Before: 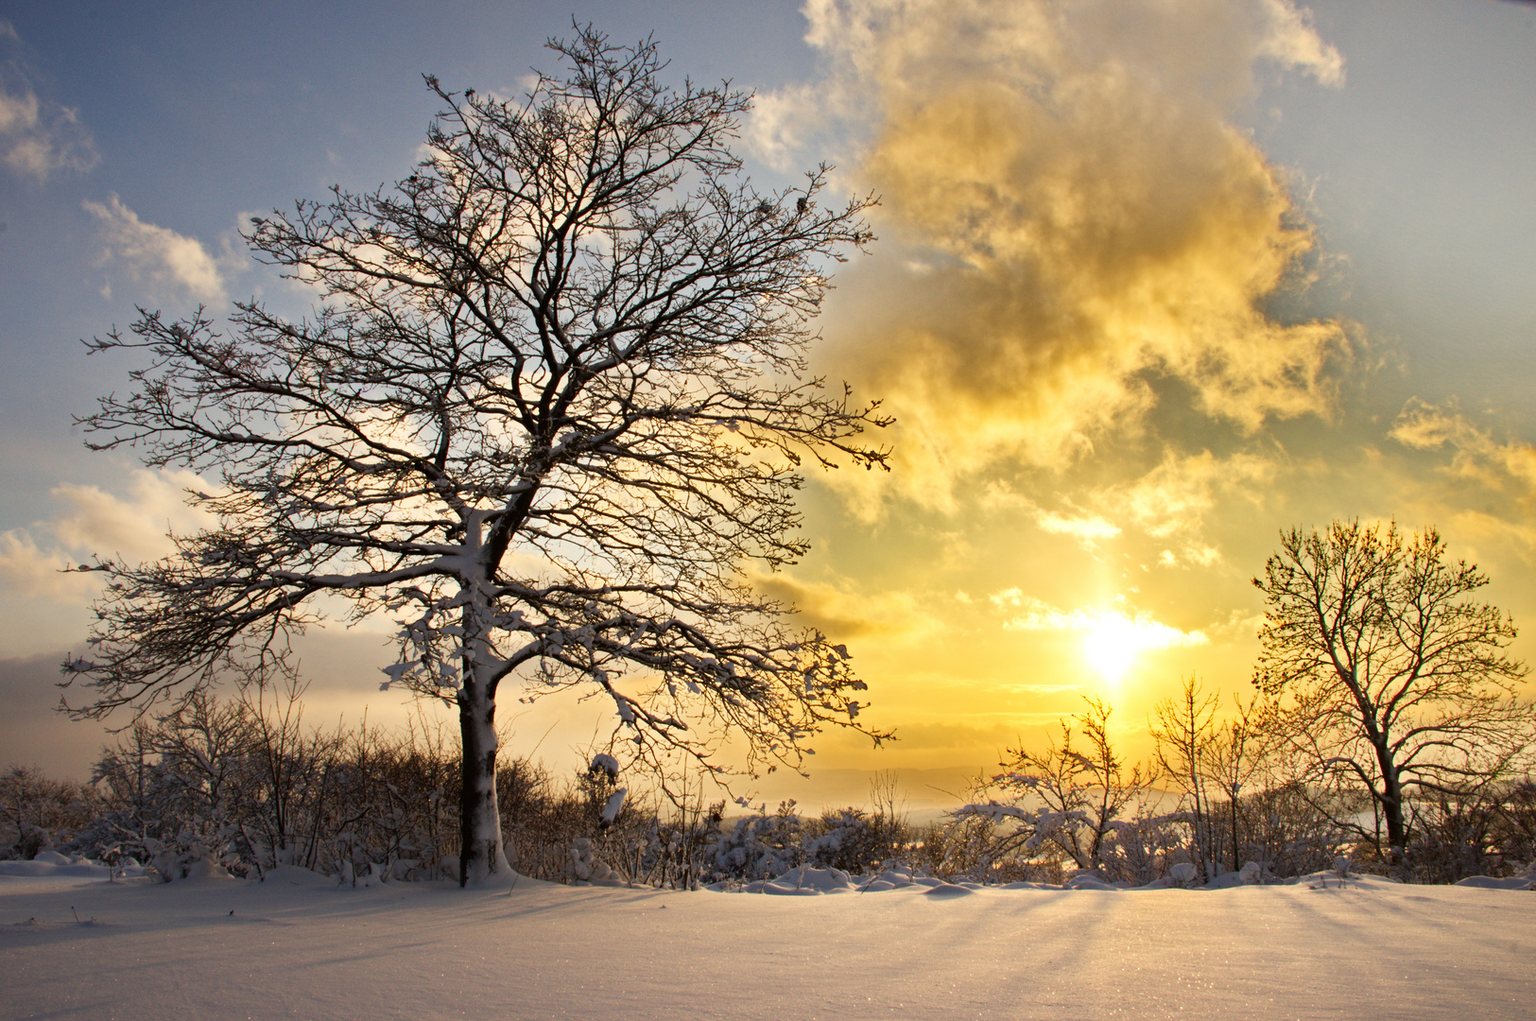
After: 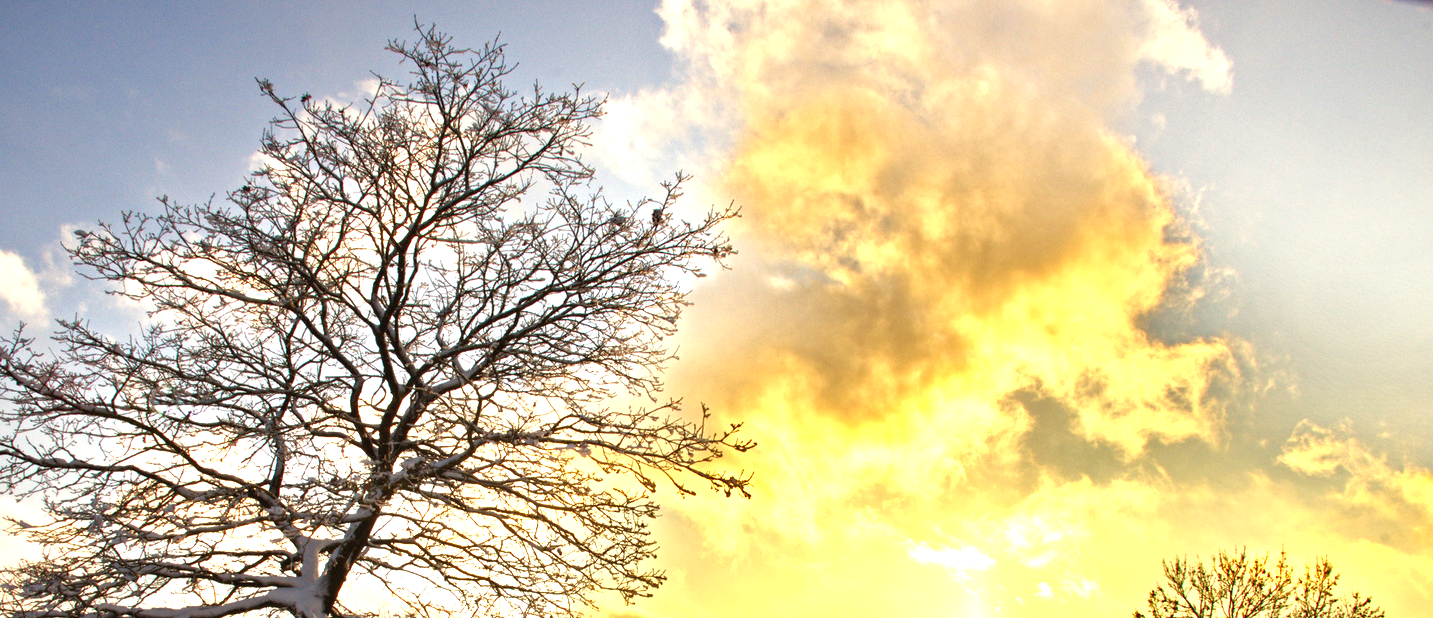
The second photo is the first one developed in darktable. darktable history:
tone equalizer: -8 EV 0.25 EV, -7 EV 0.417 EV, -6 EV 0.417 EV, -5 EV 0.25 EV, -3 EV -0.25 EV, -2 EV -0.417 EV, -1 EV -0.417 EV, +0 EV -0.25 EV, edges refinement/feathering 500, mask exposure compensation -1.57 EV, preserve details guided filter
crop and rotate: left 11.812%, bottom 42.776%
exposure: black level correction 0, exposure 1.379 EV, compensate exposure bias true, compensate highlight preservation false
